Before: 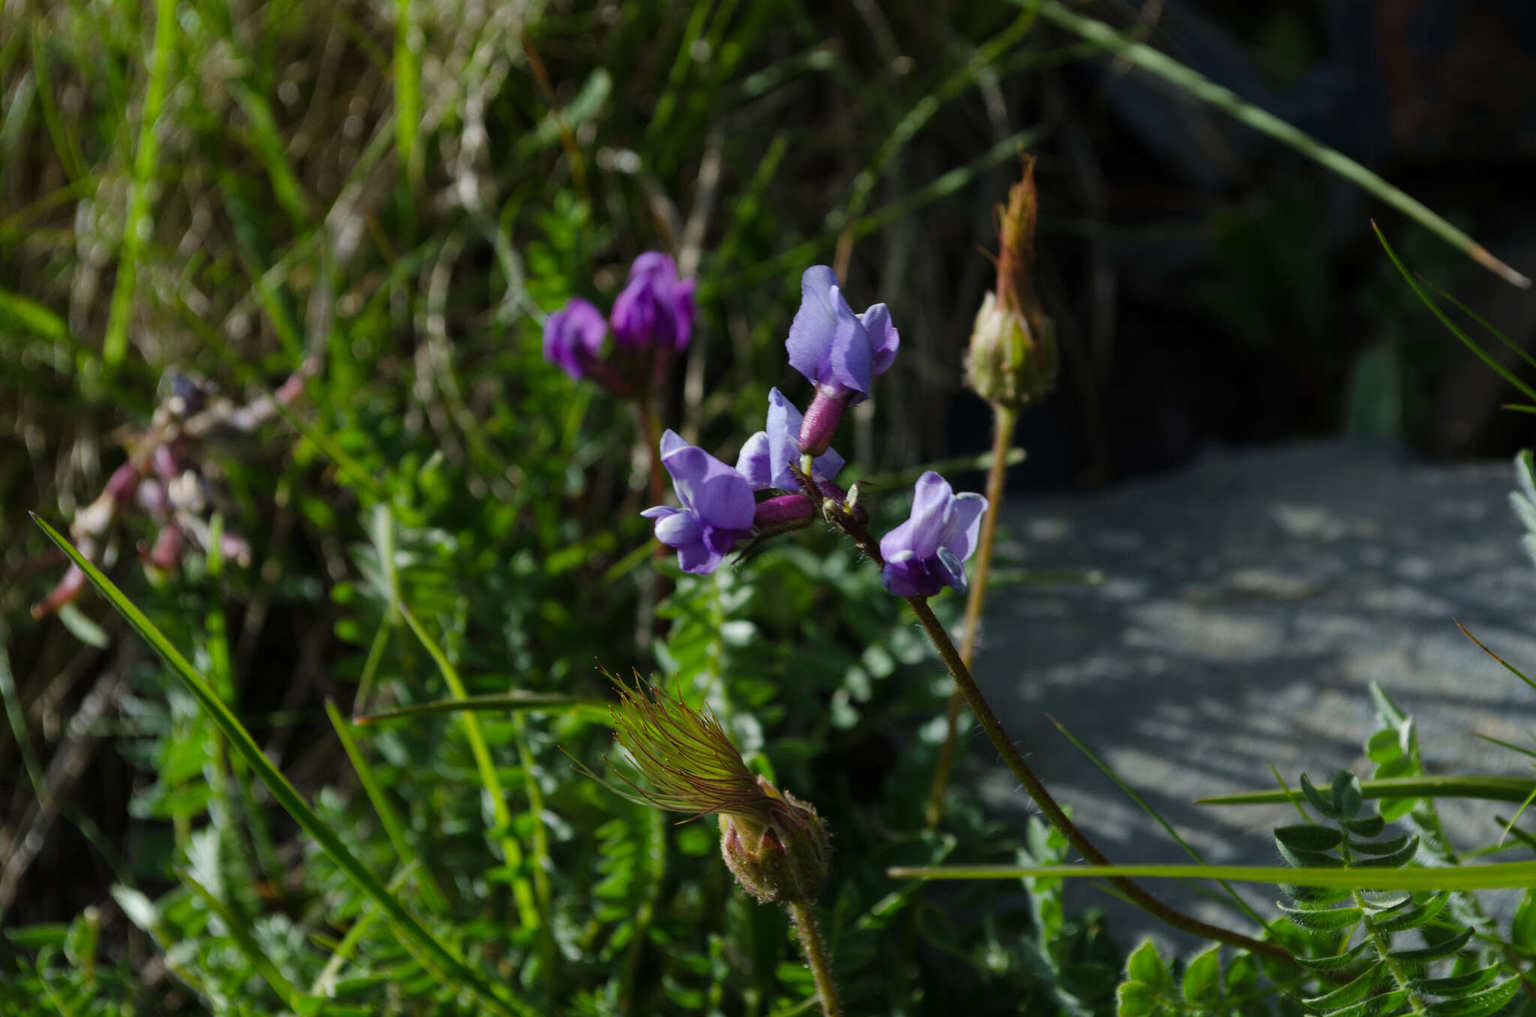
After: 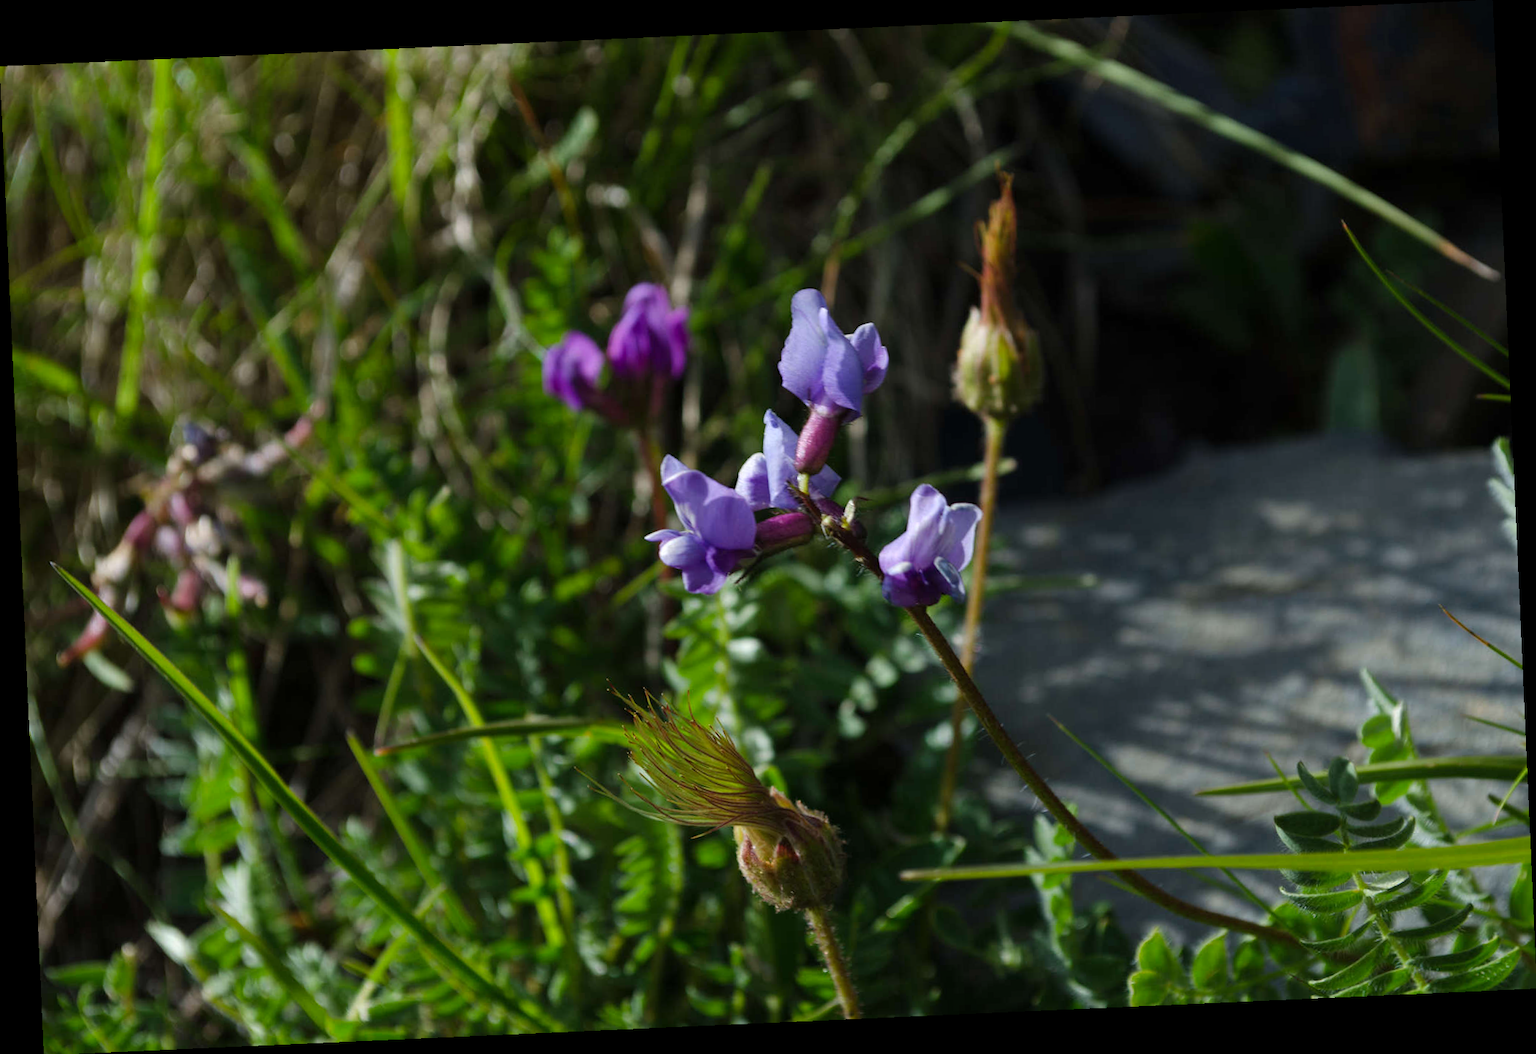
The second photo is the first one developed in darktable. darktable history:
levels: levels [0, 0.476, 0.951]
rotate and perspective: rotation -2.56°, automatic cropping off
